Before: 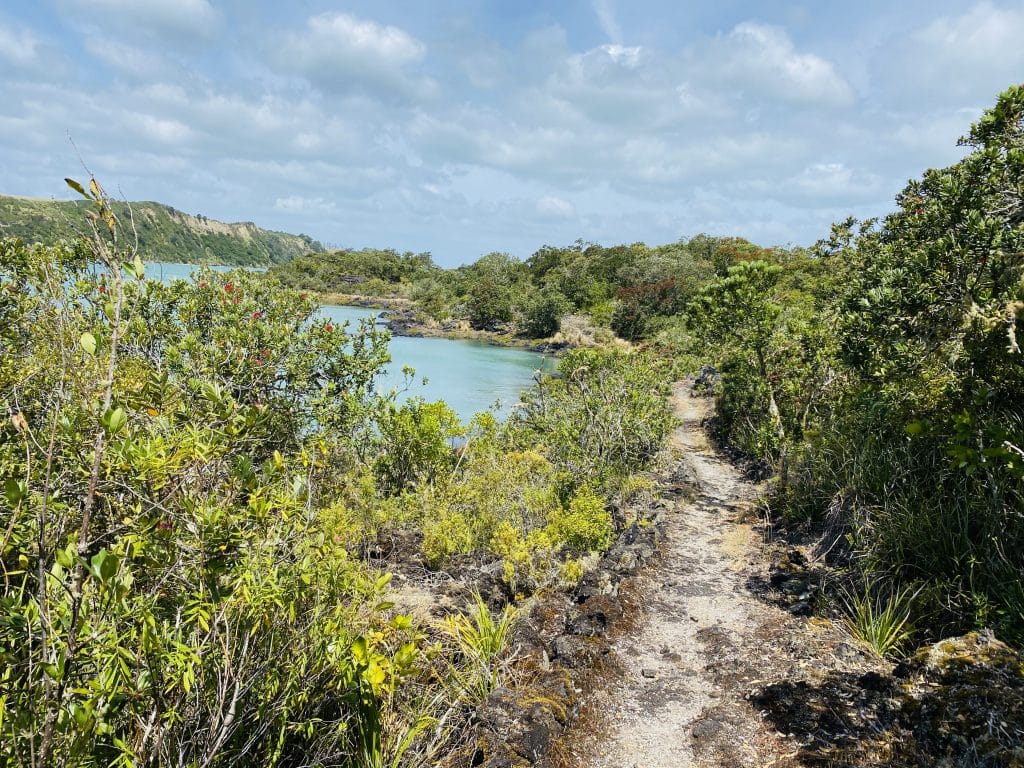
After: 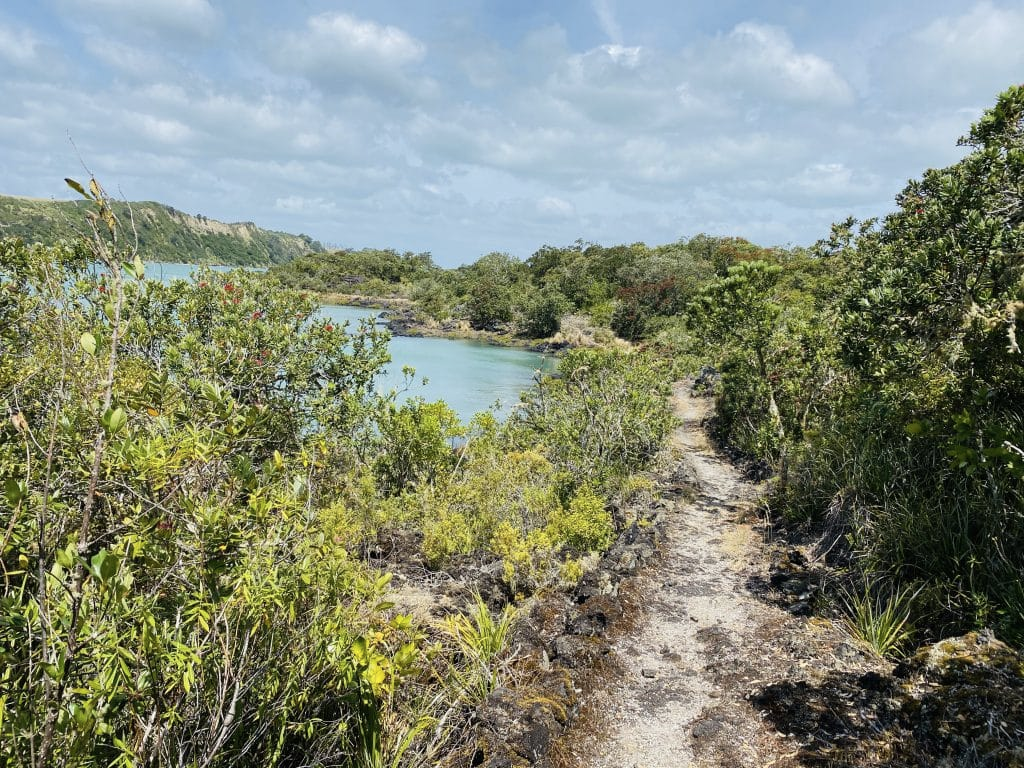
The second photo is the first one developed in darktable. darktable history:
contrast brightness saturation: saturation -0.102
